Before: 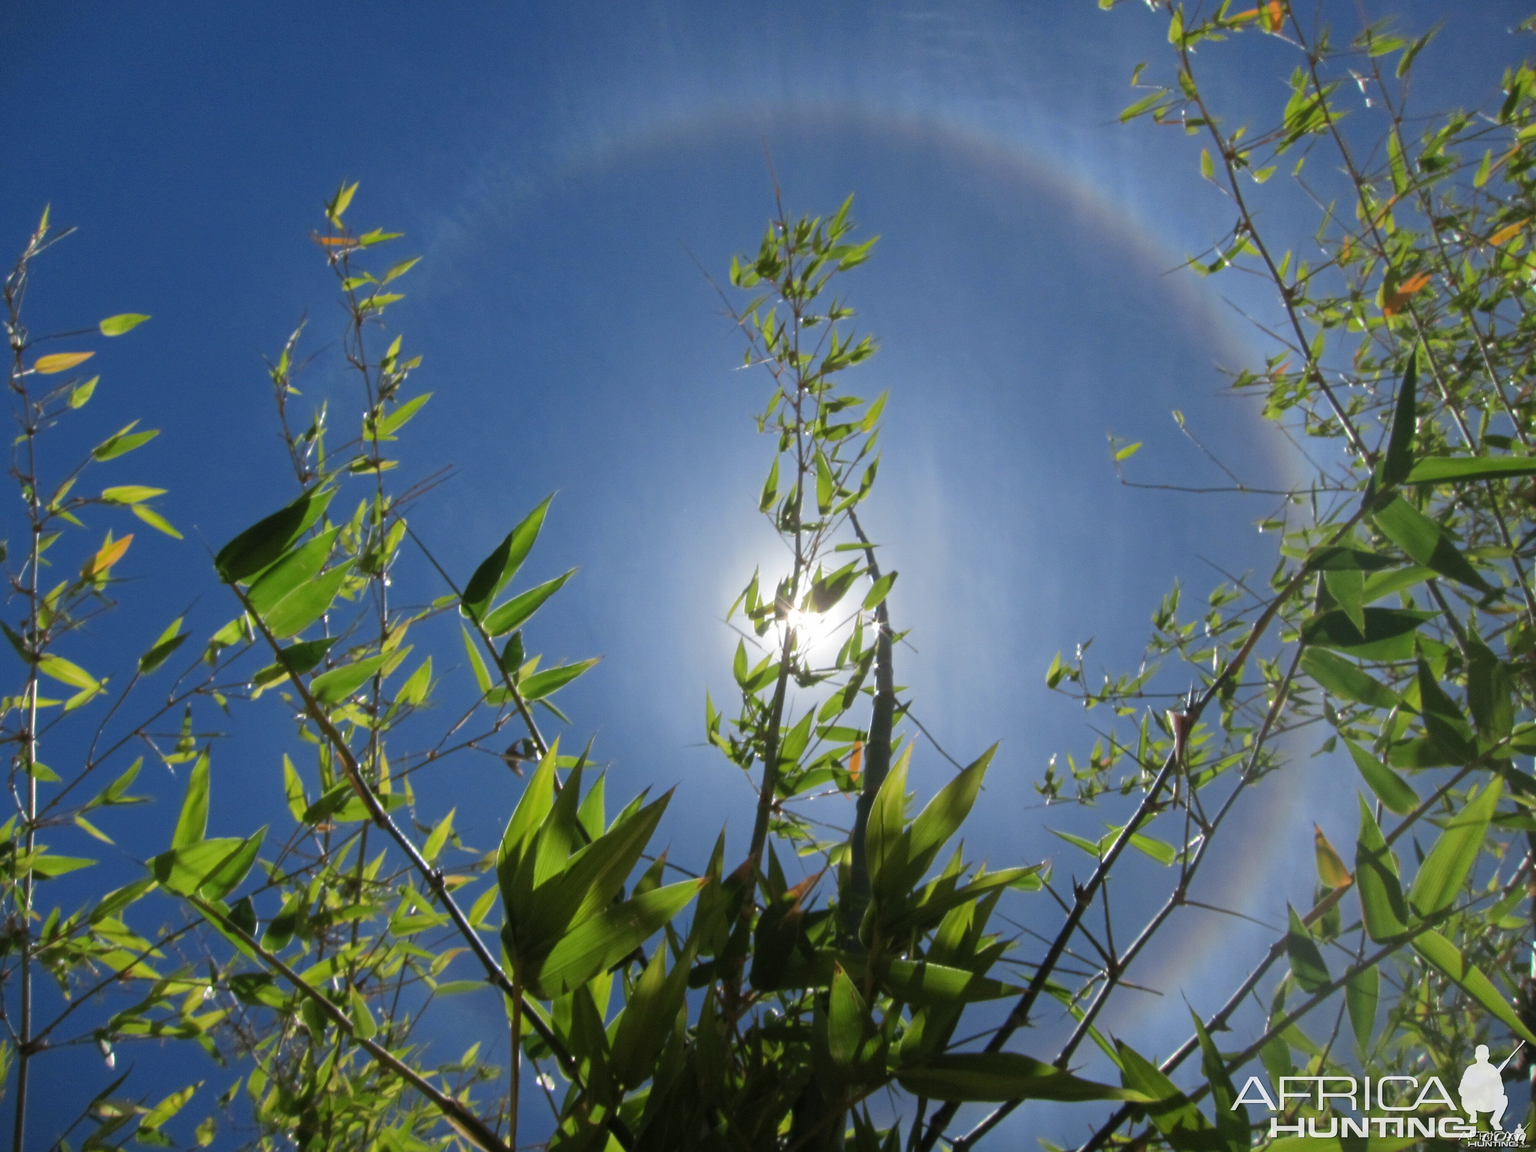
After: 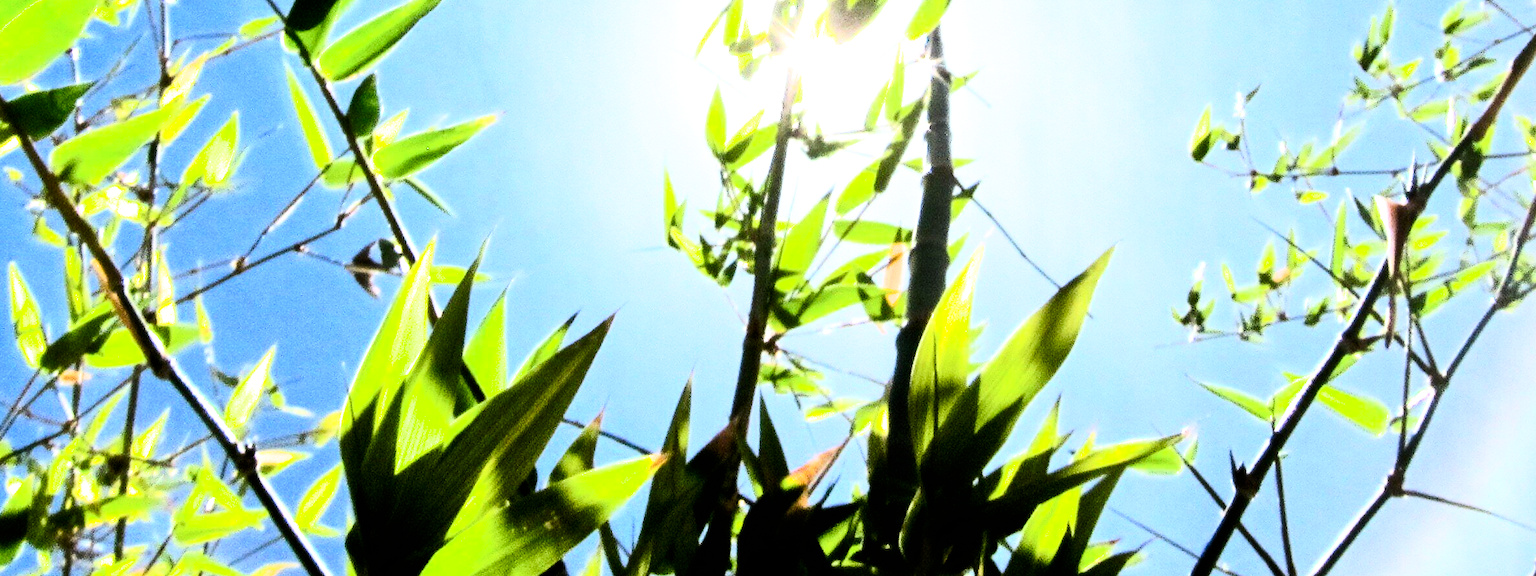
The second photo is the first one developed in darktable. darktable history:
tone equalizer: -8 EV 0.018 EV, -7 EV -0.029 EV, -6 EV 0.016 EV, -5 EV 0.055 EV, -4 EV 0.281 EV, -3 EV 0.677 EV, -2 EV 0.569 EV, -1 EV 0.183 EV, +0 EV 0.024 EV
contrast brightness saturation: contrast 0.402, brightness 0.102, saturation 0.212
color balance rgb: shadows lift › chroma 0.814%, shadows lift › hue 112.3°, perceptual saturation grading › global saturation 25.029%, perceptual brilliance grading › highlights 9.438%, perceptual brilliance grading › mid-tones 5.112%
exposure: black level correction 0, exposure 0.694 EV, compensate exposure bias true, compensate highlight preservation false
crop: left 18.088%, top 50.731%, right 17.221%, bottom 16.875%
filmic rgb: black relative exposure -3.78 EV, white relative exposure 2.4 EV, dynamic range scaling -49.71%, hardness 3.44, latitude 30.16%, contrast 1.783
